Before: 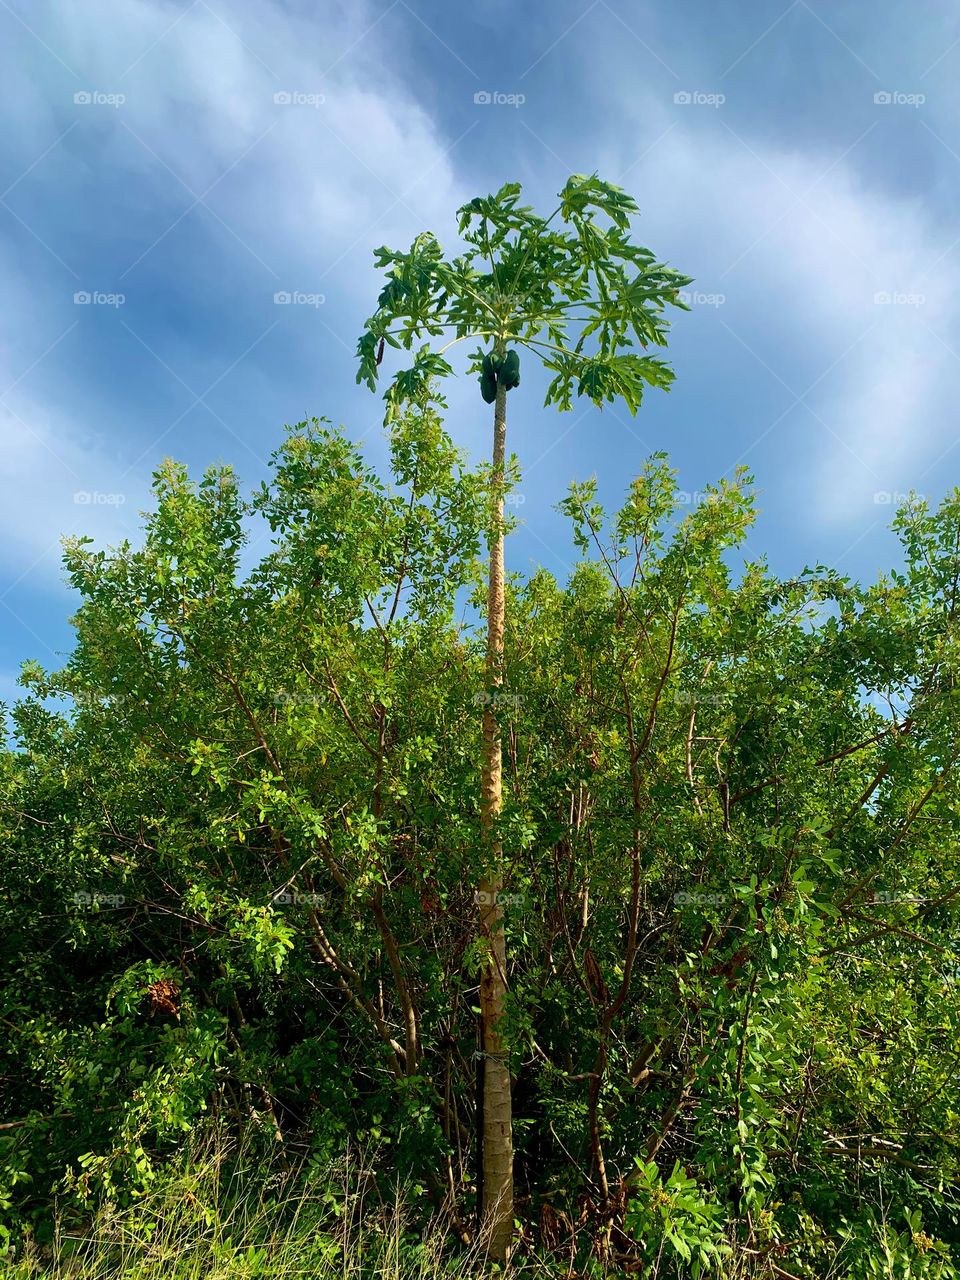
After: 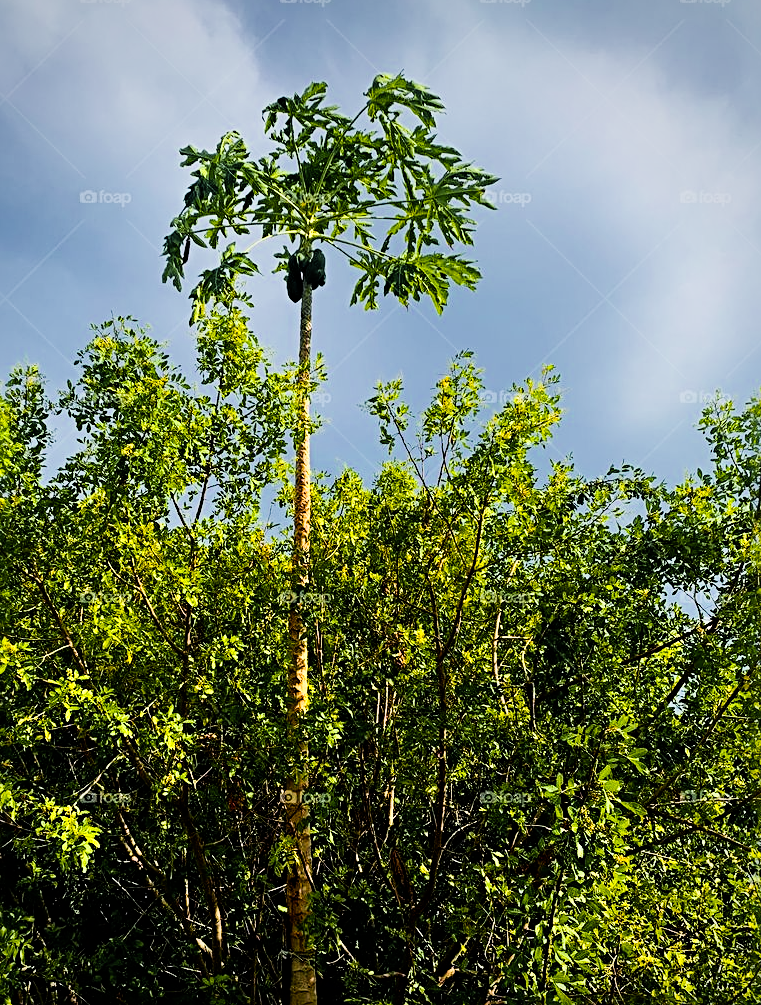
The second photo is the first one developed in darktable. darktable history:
crop and rotate: left 20.275%, top 7.922%, right 0.399%, bottom 13.543%
color balance rgb: highlights gain › chroma 0.213%, highlights gain › hue 331.18°, perceptual saturation grading › global saturation 8.79%, global vibrance 20%
tone equalizer: -8 EV -0.748 EV, -7 EV -0.695 EV, -6 EV -0.577 EV, -5 EV -0.371 EV, -3 EV 0.37 EV, -2 EV 0.6 EV, -1 EV 0.685 EV, +0 EV 0.726 EV, edges refinement/feathering 500, mask exposure compensation -1.57 EV, preserve details no
color zones: curves: ch0 [(0, 0.511) (0.143, 0.531) (0.286, 0.56) (0.429, 0.5) (0.571, 0.5) (0.714, 0.5) (0.857, 0.5) (1, 0.5)]; ch1 [(0, 0.525) (0.143, 0.705) (0.286, 0.715) (0.429, 0.35) (0.571, 0.35) (0.714, 0.35) (0.857, 0.4) (1, 0.4)]; ch2 [(0, 0.572) (0.143, 0.512) (0.286, 0.473) (0.429, 0.45) (0.571, 0.5) (0.714, 0.5) (0.857, 0.518) (1, 0.518)]
filmic rgb: black relative exposure -7.65 EV, white relative exposure 4.56 EV, hardness 3.61, contrast 1.112, iterations of high-quality reconstruction 0
sharpen: radius 3.973
vignetting: fall-off start 74.62%, fall-off radius 65.62%, brightness -0.298, saturation -0.057
